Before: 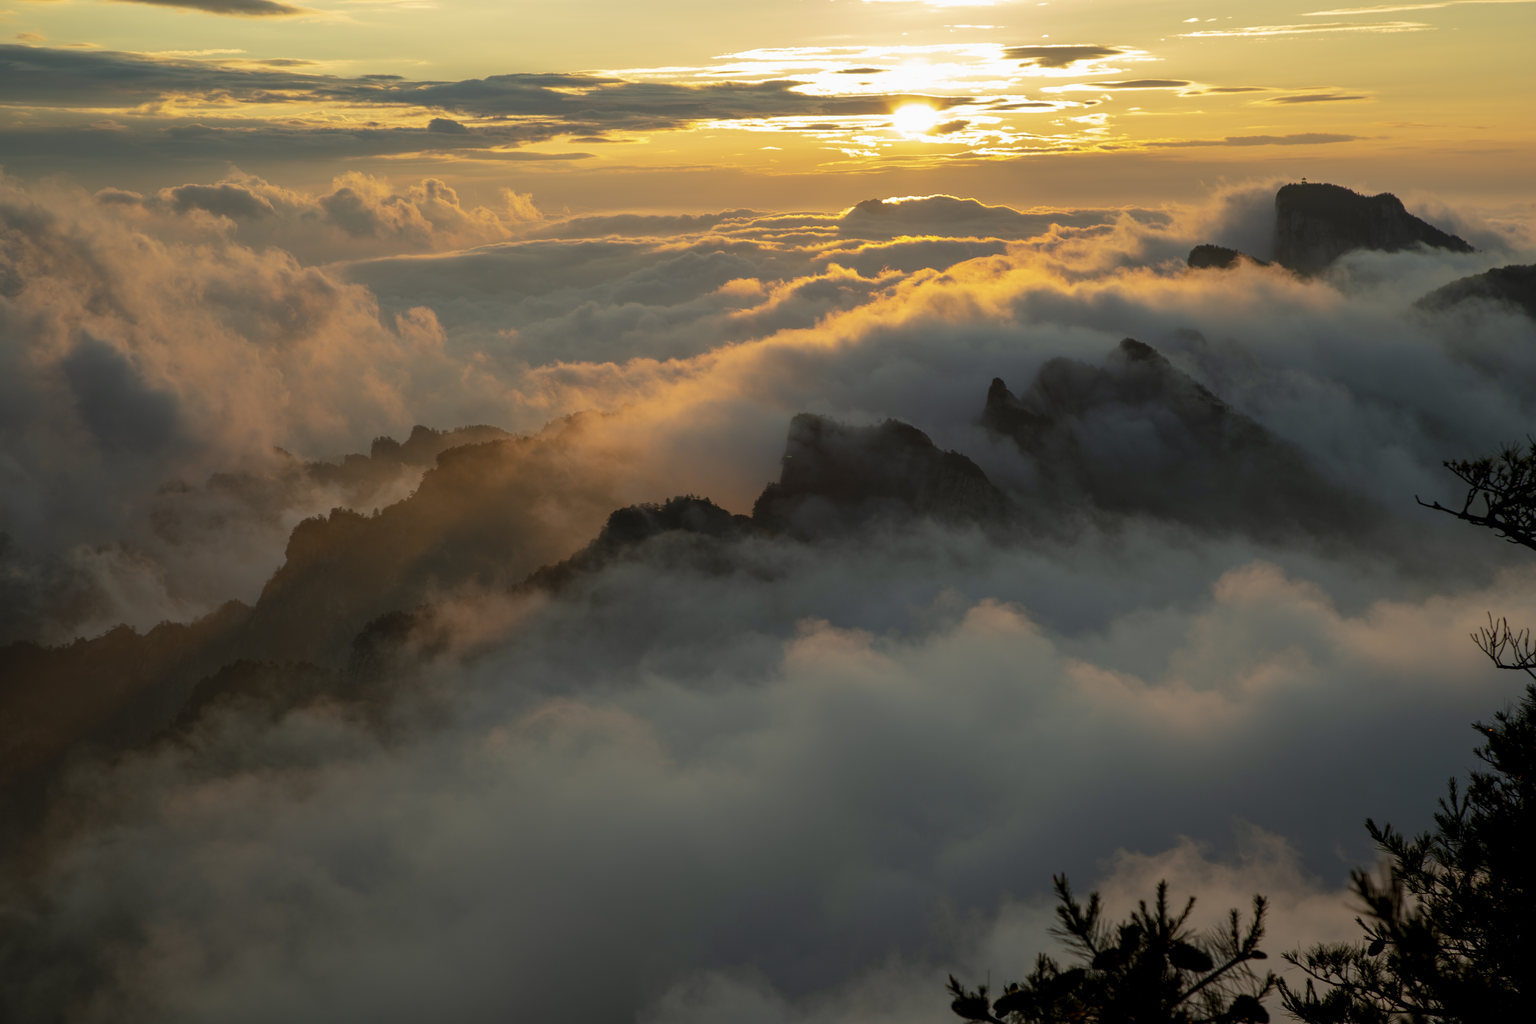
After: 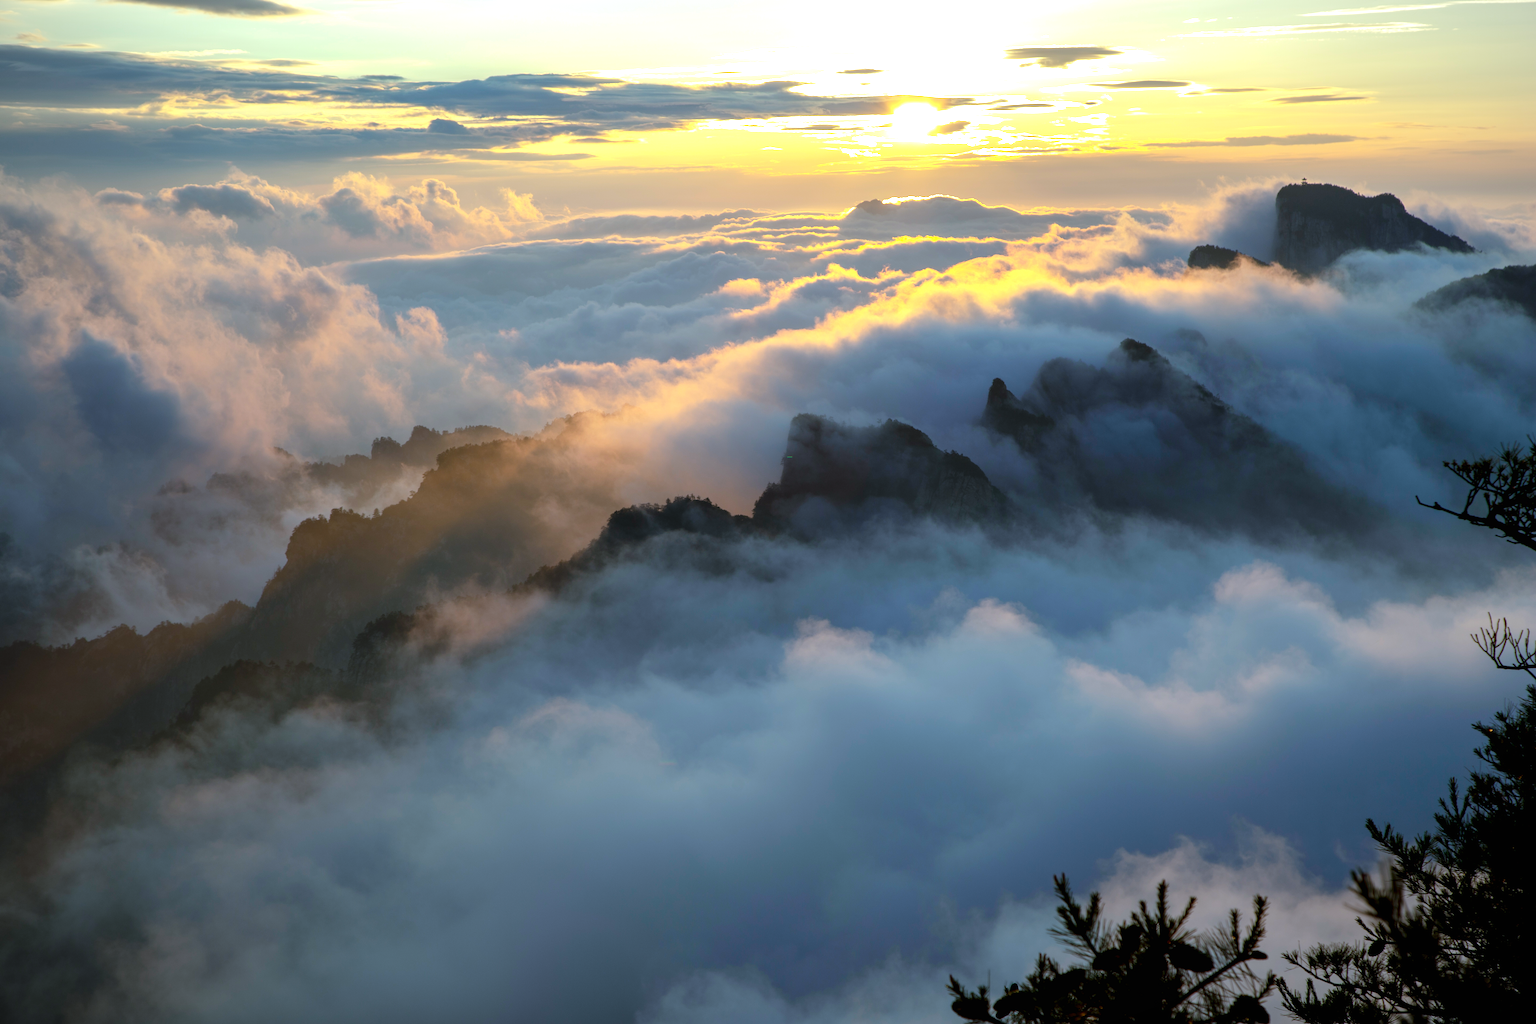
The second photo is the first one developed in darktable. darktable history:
vignetting: fall-off start 100%, brightness -0.282, width/height ratio 1.31
contrast brightness saturation: contrast 0.04, saturation 0.07
white balance: red 0.871, blue 1.249
exposure: black level correction 0, exposure 1 EV, compensate exposure bias true, compensate highlight preservation false
